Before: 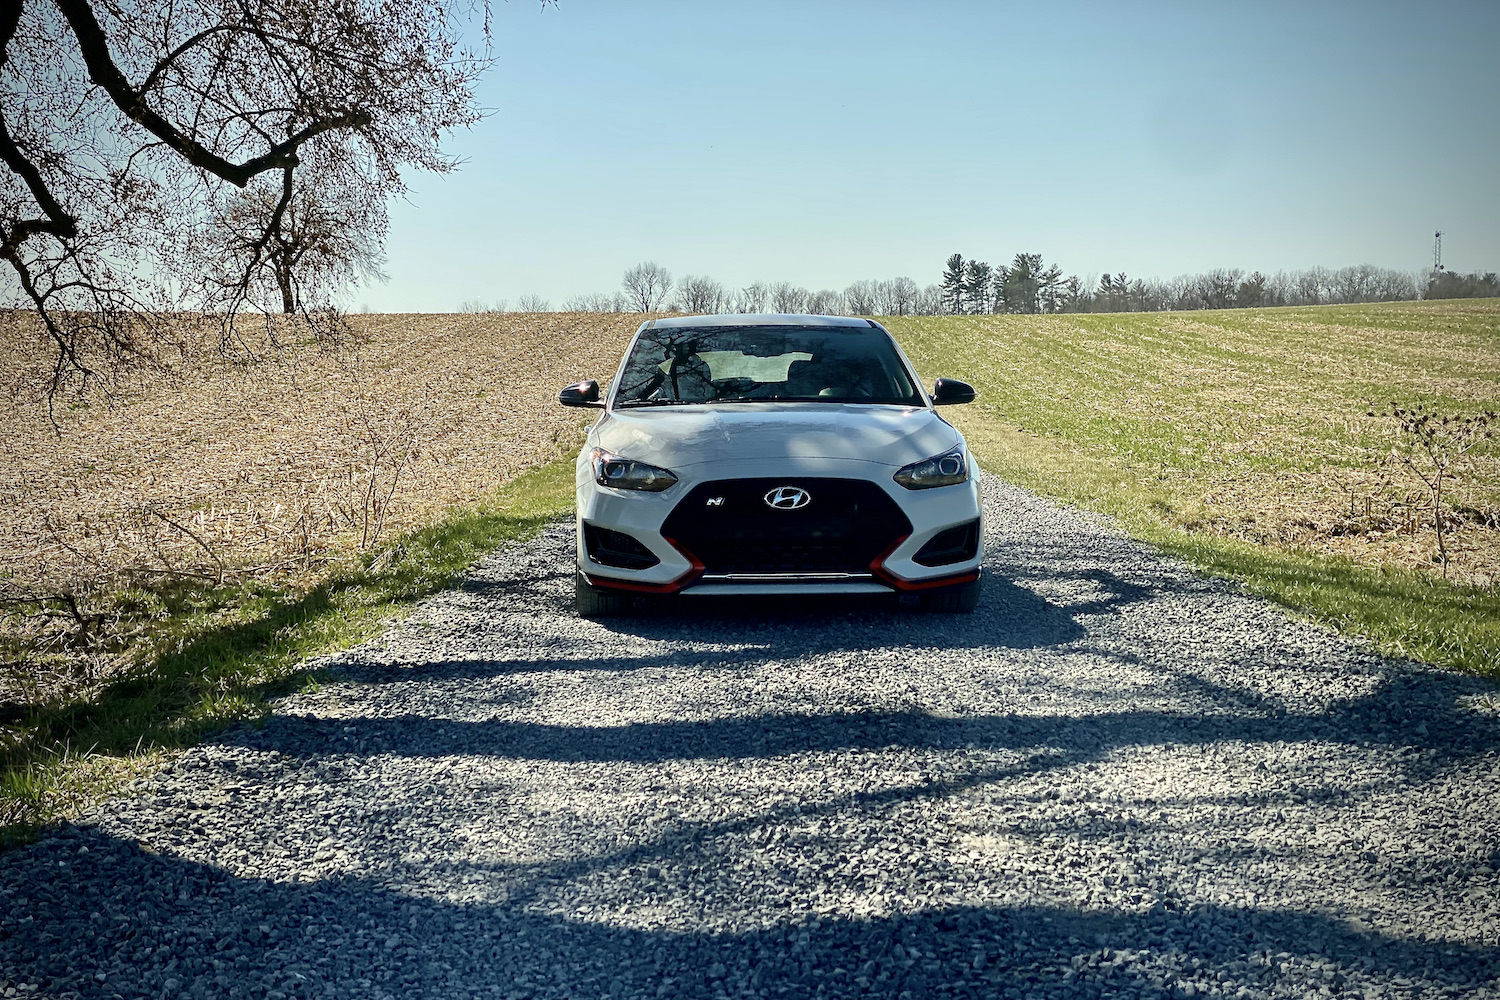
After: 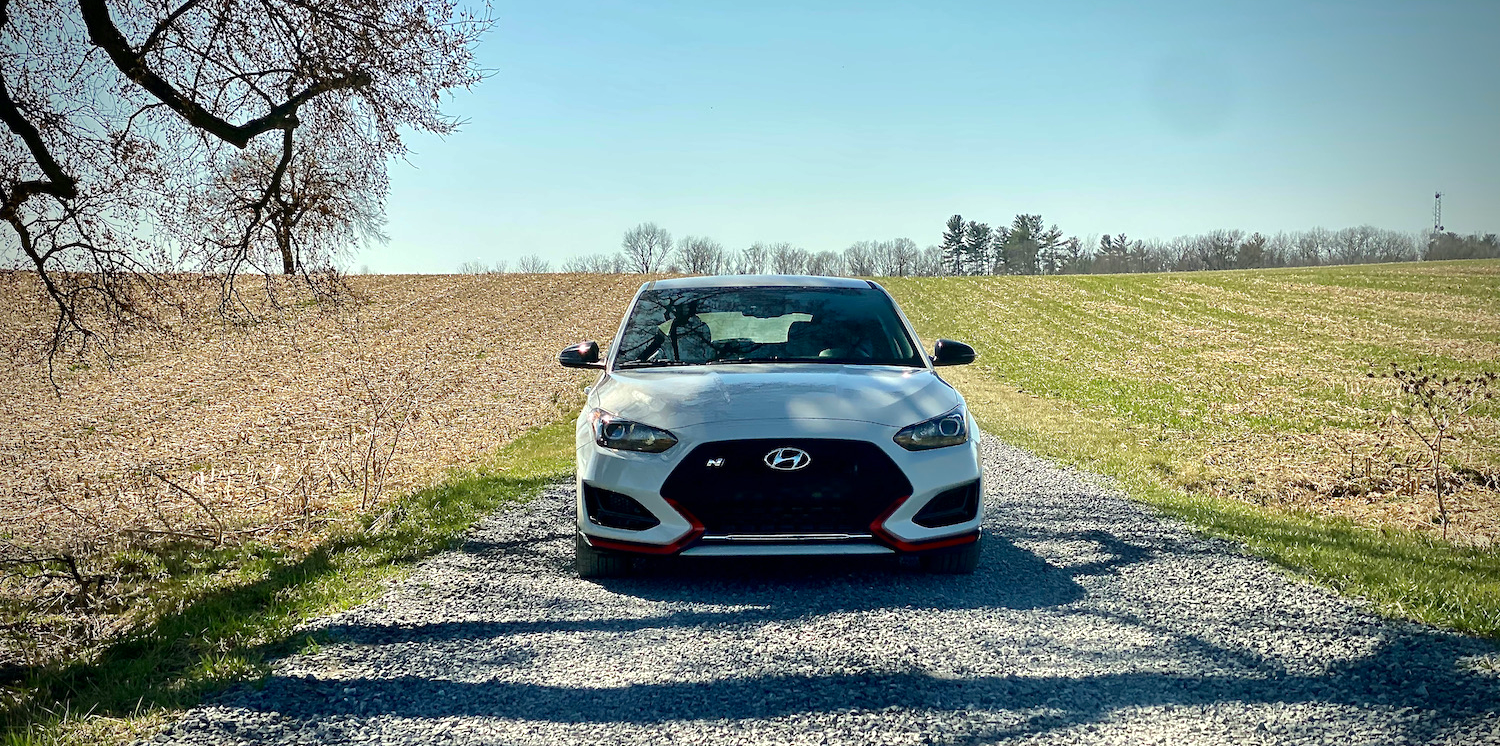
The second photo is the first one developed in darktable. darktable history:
exposure: exposure 0.297 EV, compensate highlight preservation false
shadows and highlights: shadows -20.09, white point adjustment -1.93, highlights -35.09
crop: top 3.911%, bottom 21.464%
